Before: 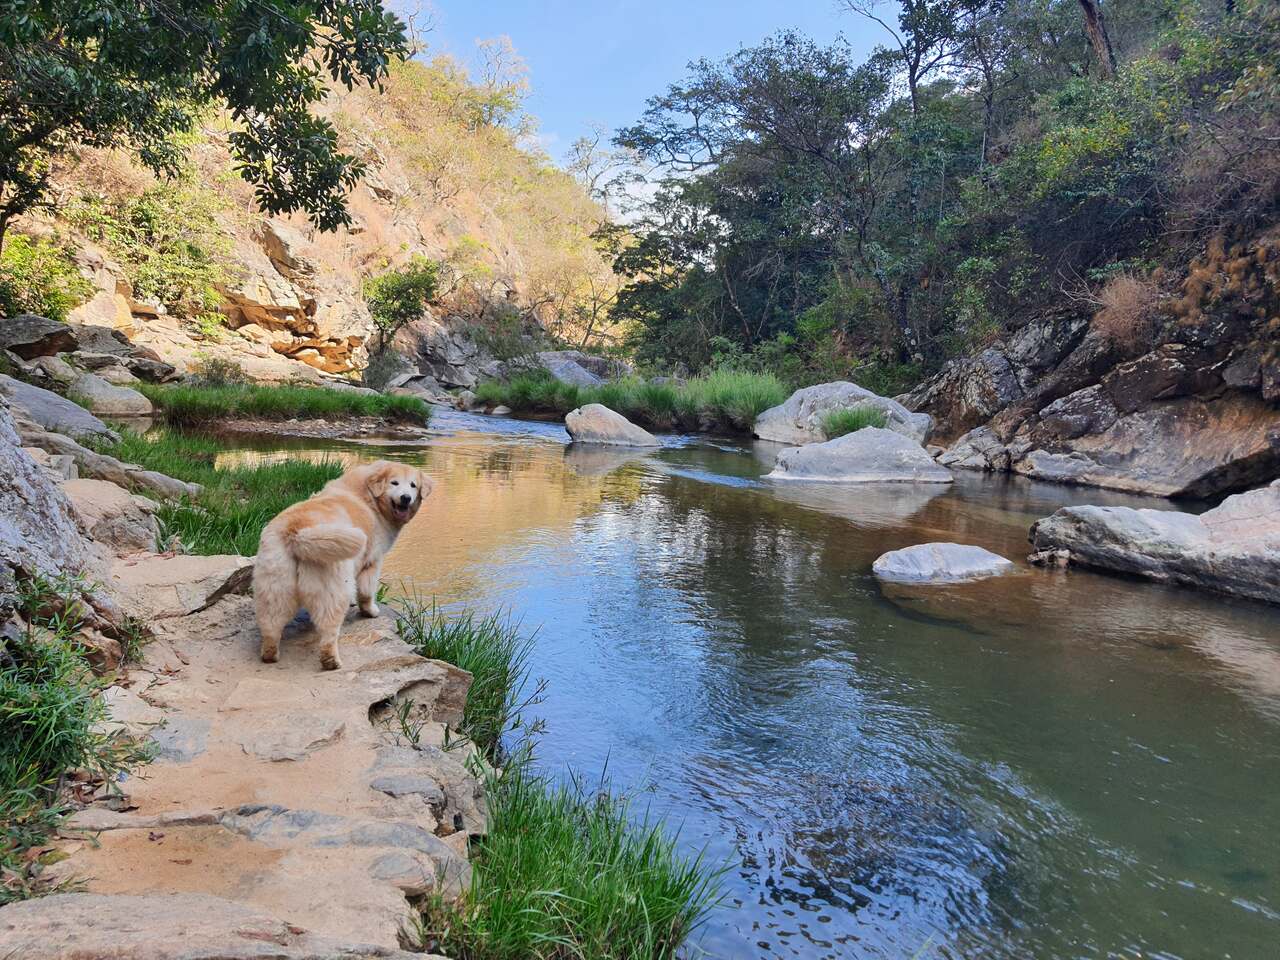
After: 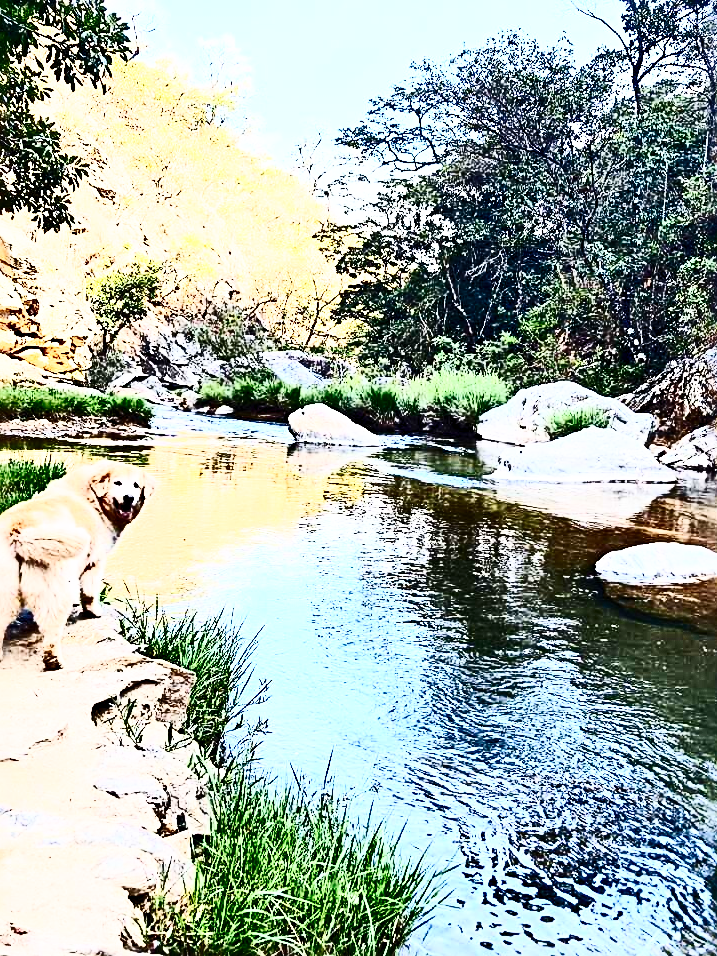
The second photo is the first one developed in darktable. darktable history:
base curve: curves: ch0 [(0, 0) (0.028, 0.03) (0.121, 0.232) (0.46, 0.748) (0.859, 0.968) (1, 1)], preserve colors none
sharpen: radius 3.69, amount 0.928
exposure: black level correction 0.004, exposure 0.014 EV, compensate highlight preservation false
contrast brightness saturation: contrast 0.93, brightness 0.2
crop: left 21.674%, right 22.086%
